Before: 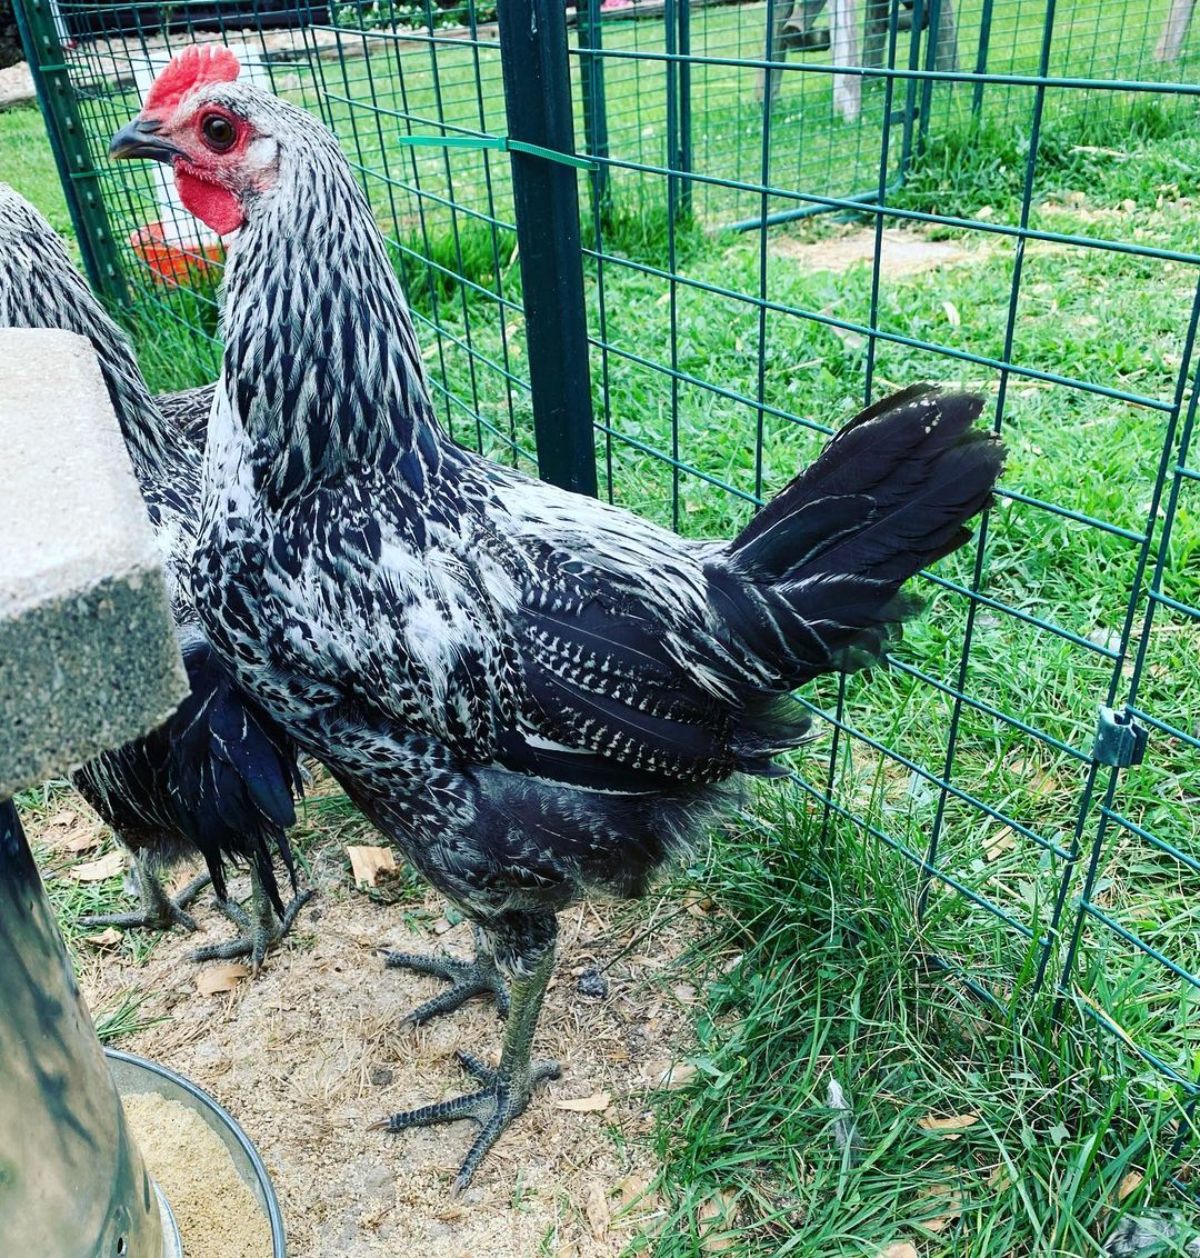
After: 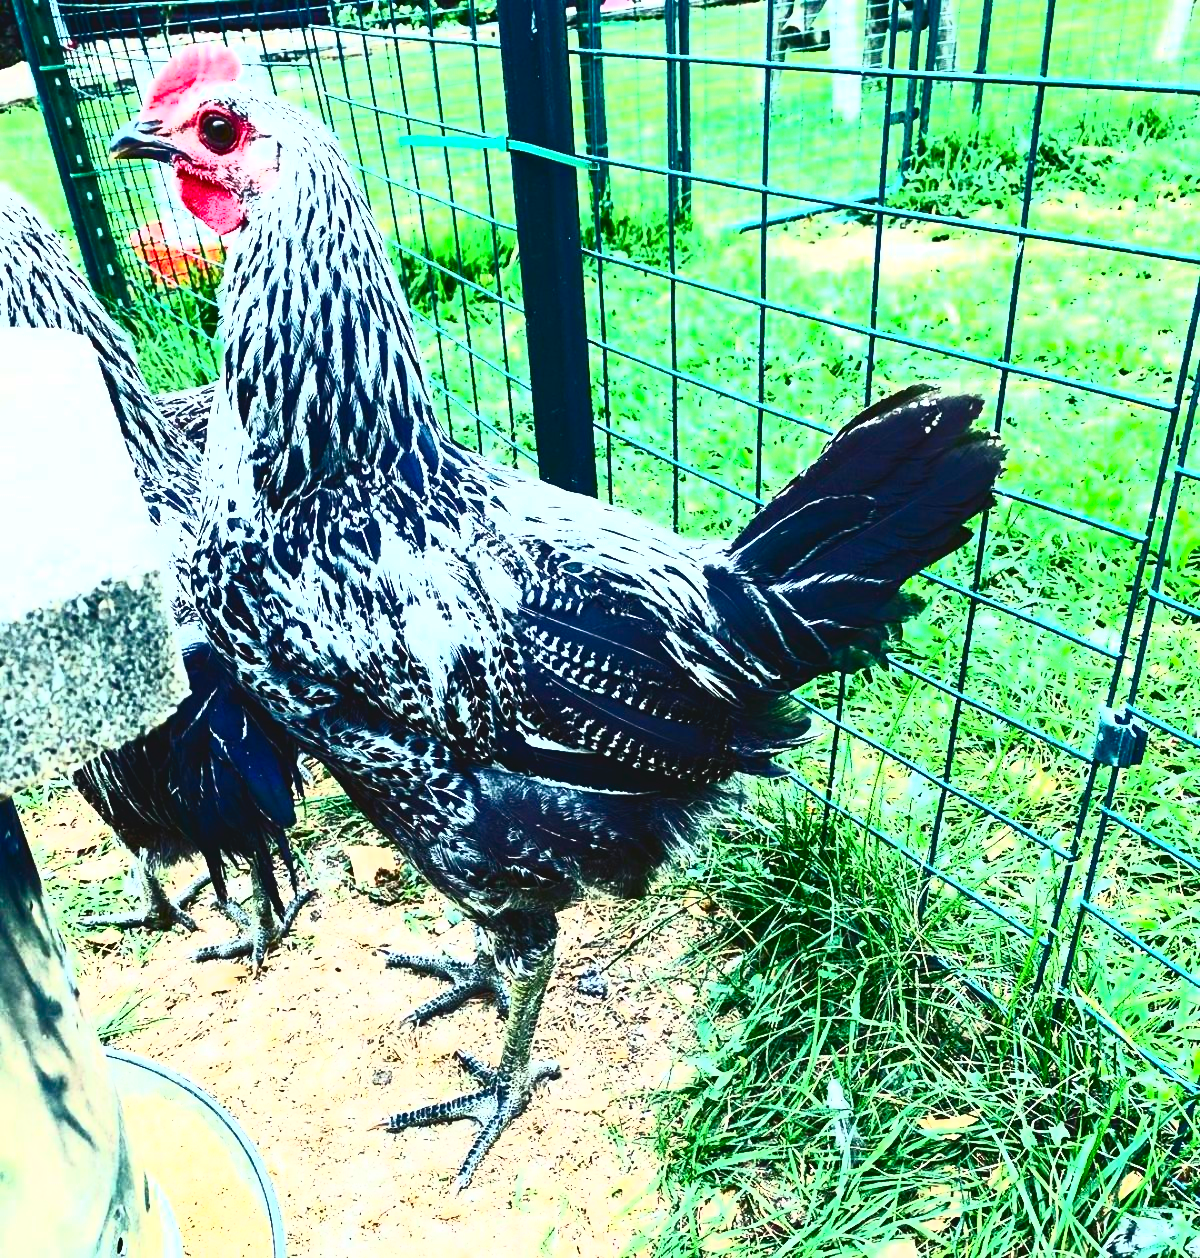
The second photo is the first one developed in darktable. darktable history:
tone curve: curves: ch0 [(0, 0) (0.003, 0.063) (0.011, 0.063) (0.025, 0.063) (0.044, 0.066) (0.069, 0.071) (0.1, 0.09) (0.136, 0.116) (0.177, 0.144) (0.224, 0.192) (0.277, 0.246) (0.335, 0.311) (0.399, 0.399) (0.468, 0.49) (0.543, 0.589) (0.623, 0.709) (0.709, 0.827) (0.801, 0.918) (0.898, 0.969) (1, 1)], color space Lab, independent channels, preserve colors none
contrast brightness saturation: contrast 0.832, brightness 0.582, saturation 0.602
